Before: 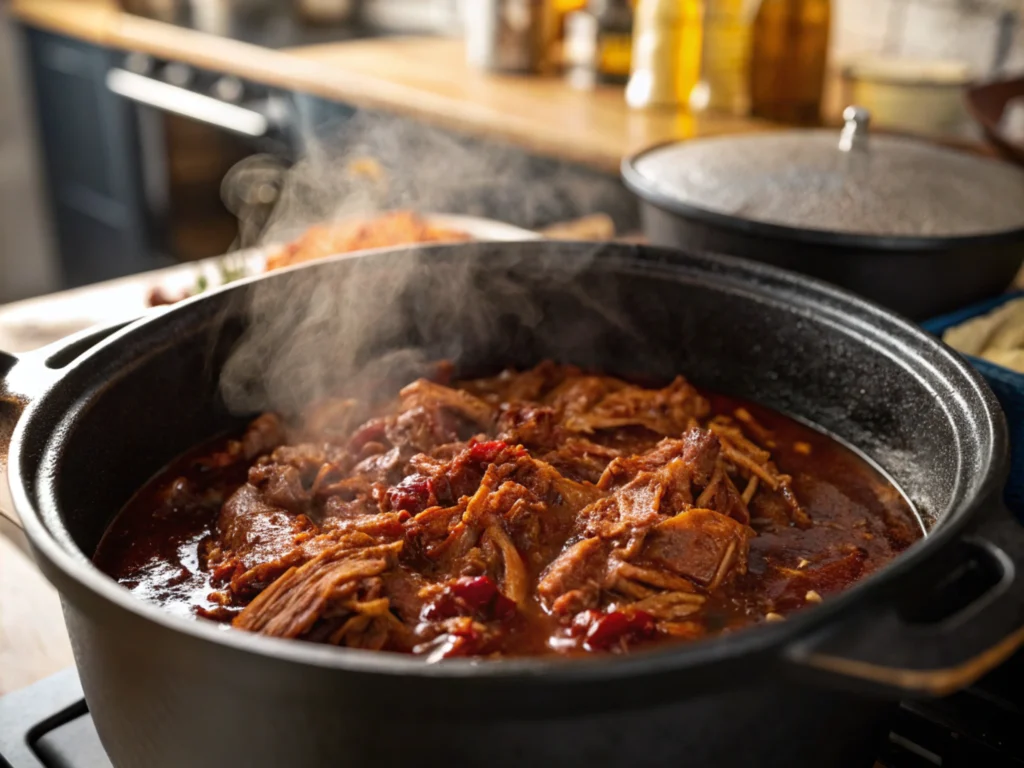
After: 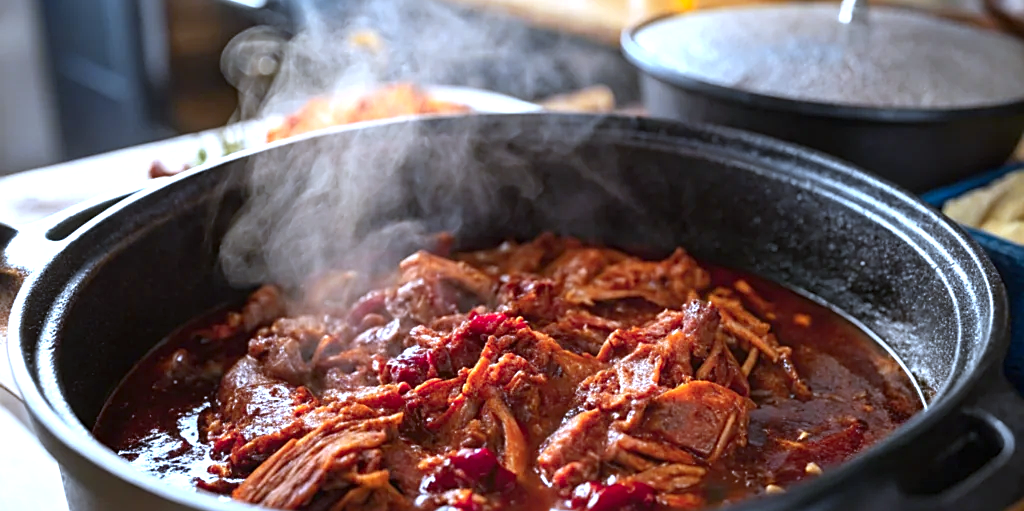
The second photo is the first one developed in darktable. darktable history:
crop: top 16.727%, bottom 16.727%
exposure: black level correction 0, exposure 0.7 EV, compensate exposure bias true, compensate highlight preservation false
white balance: red 0.871, blue 1.249
sharpen: on, module defaults
color zones: curves: ch1 [(0.239, 0.552) (0.75, 0.5)]; ch2 [(0.25, 0.462) (0.749, 0.457)], mix 25.94%
